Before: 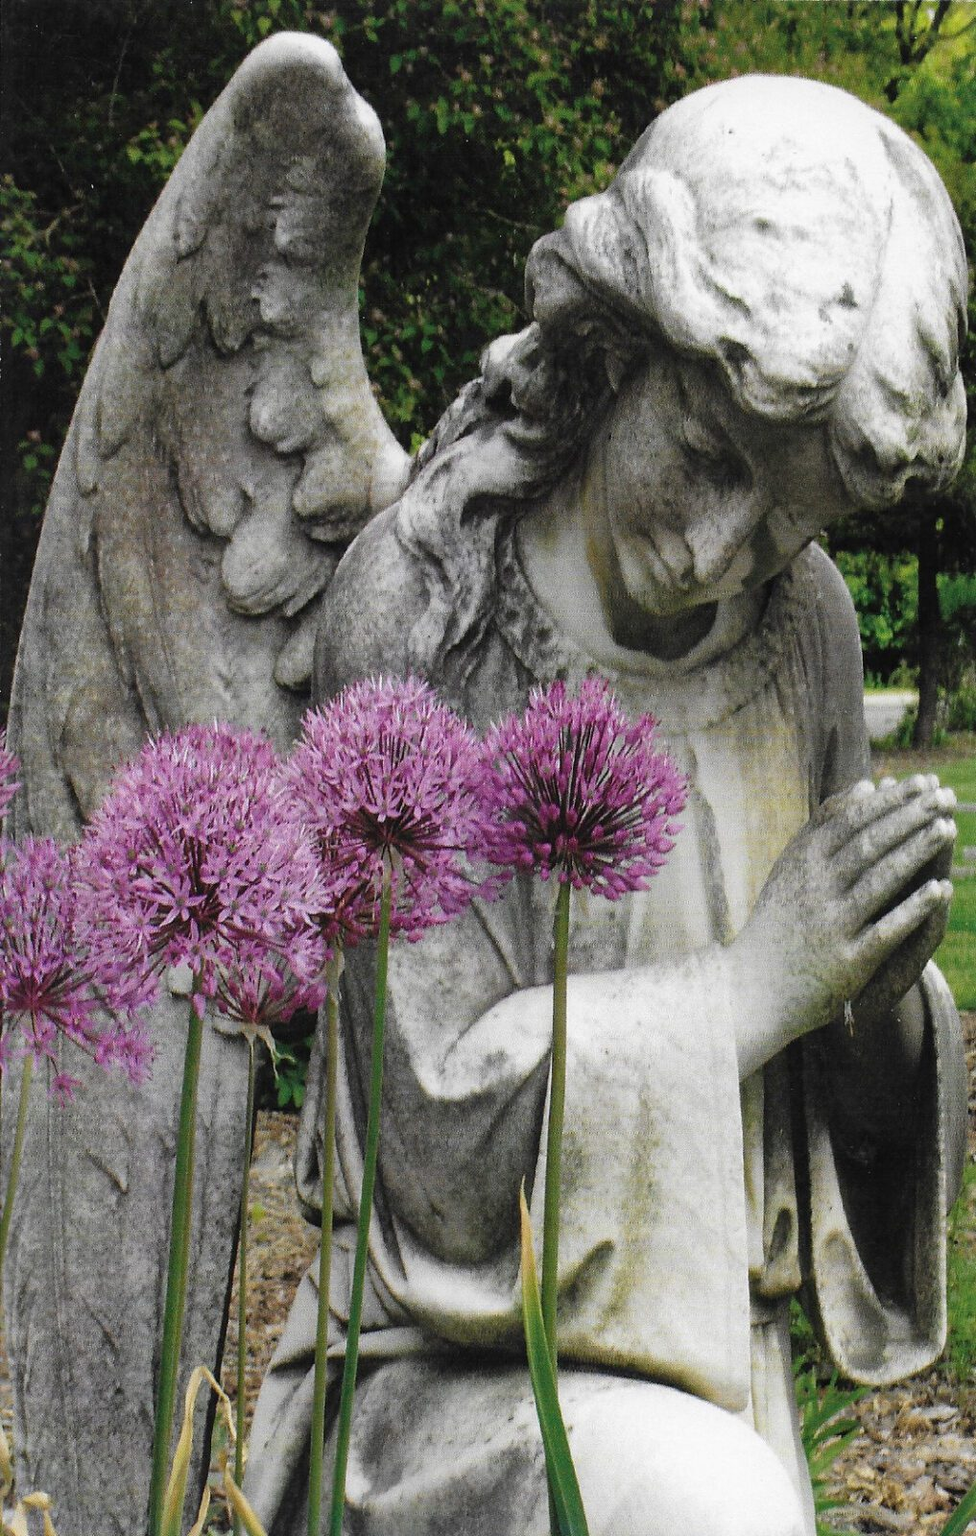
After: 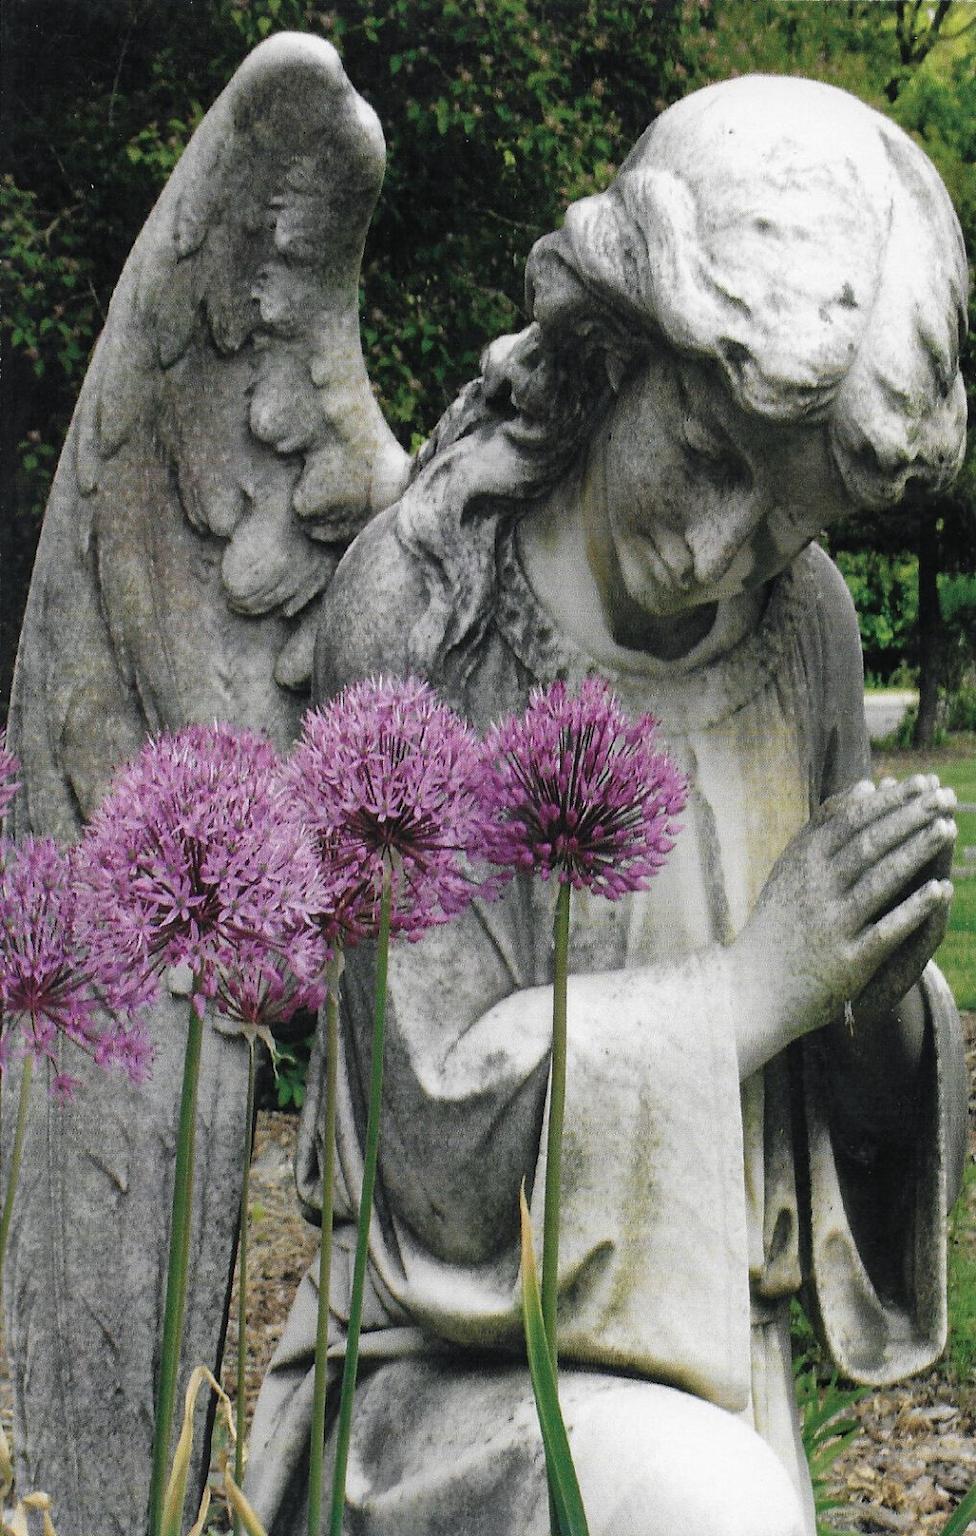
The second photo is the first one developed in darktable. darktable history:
color balance rgb: shadows lift › chroma 2.027%, shadows lift › hue 222.29°, perceptual saturation grading › global saturation -11.937%
